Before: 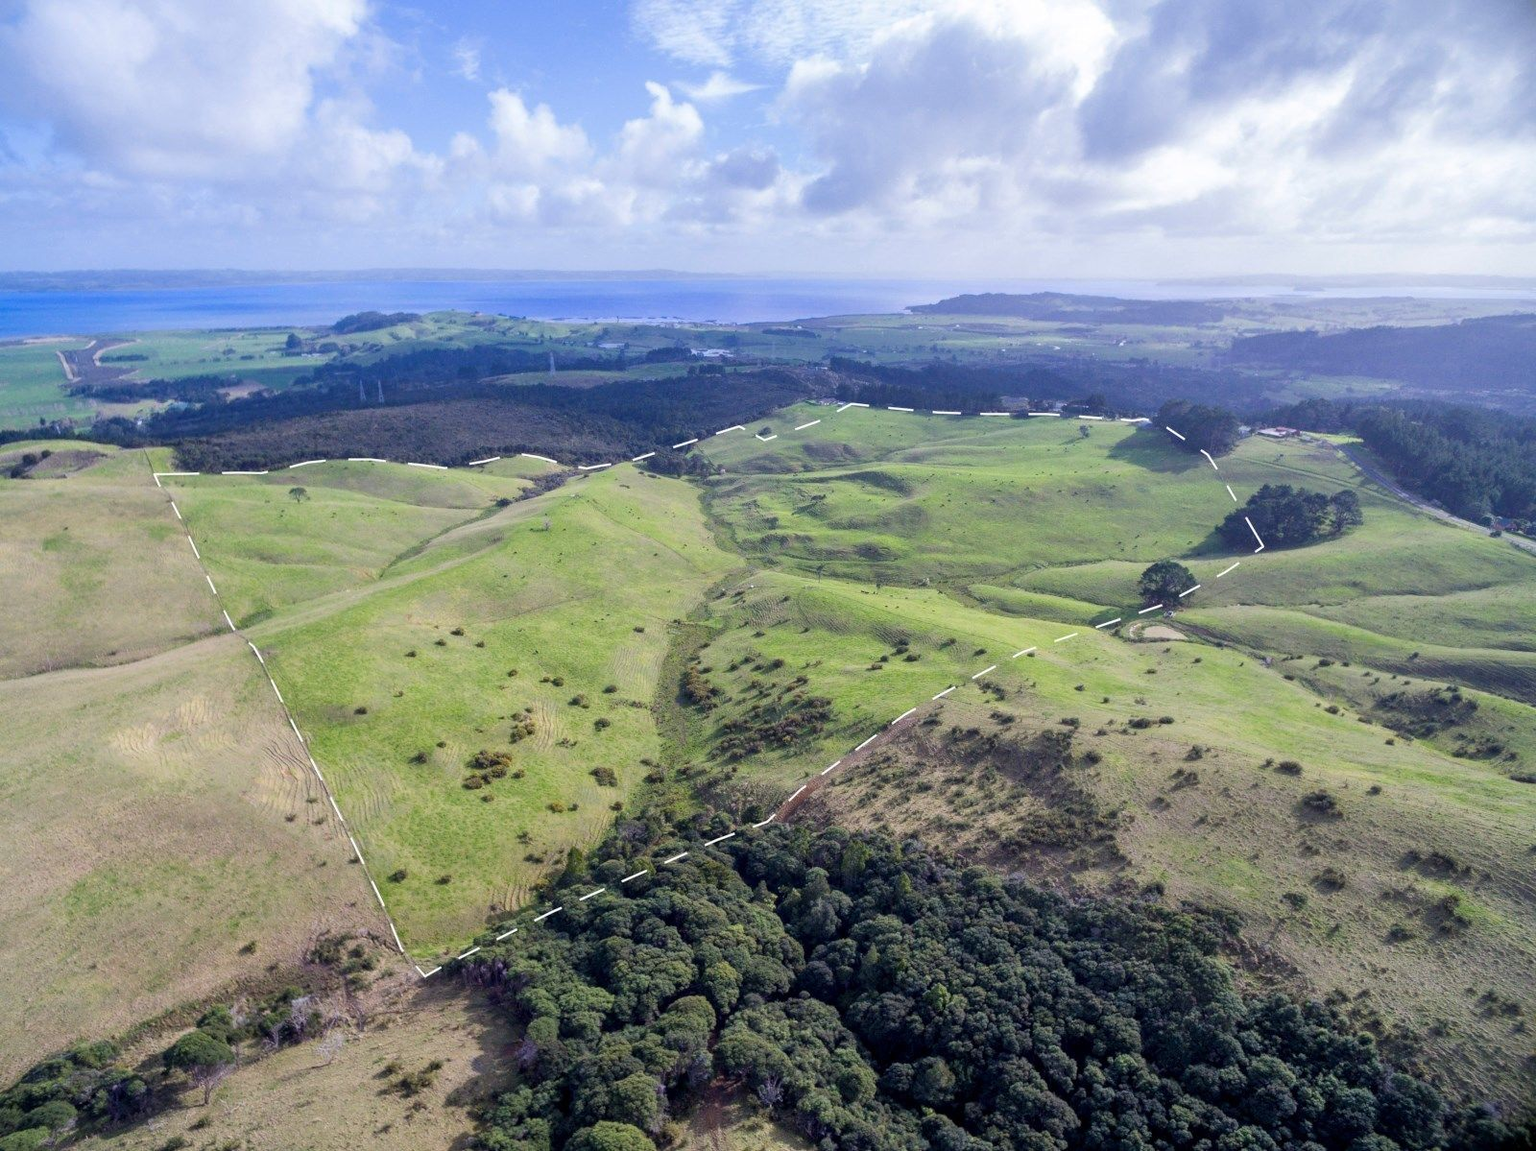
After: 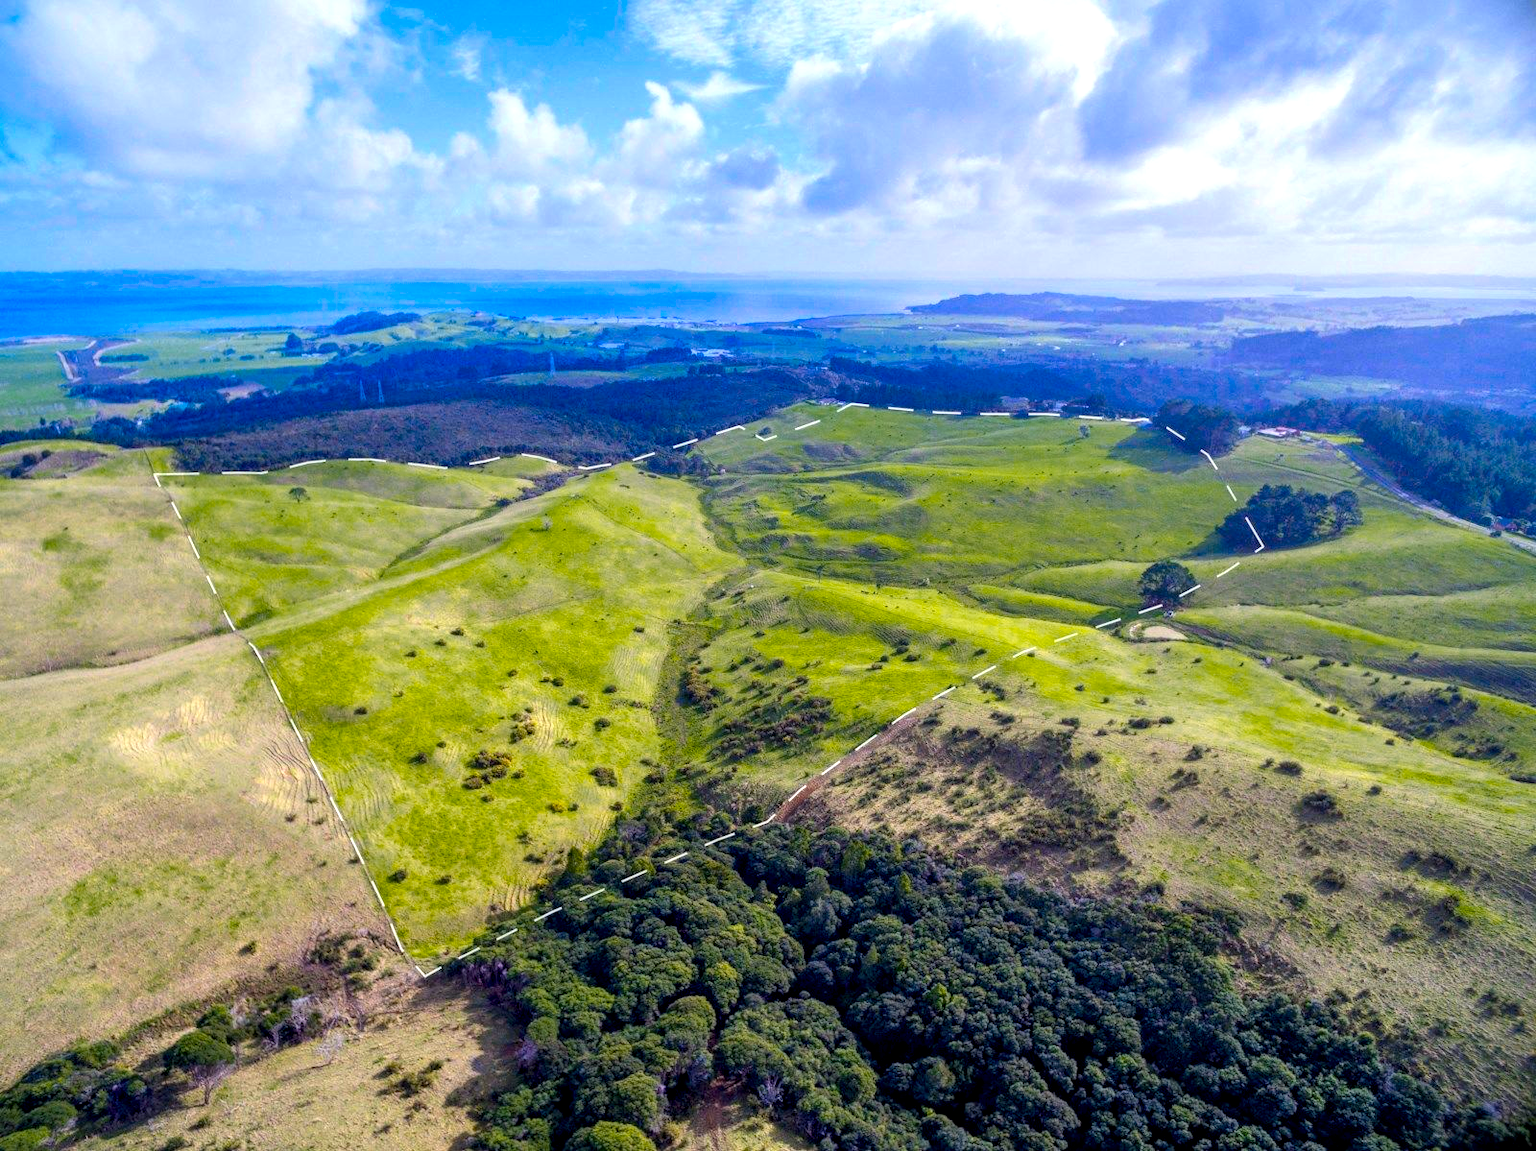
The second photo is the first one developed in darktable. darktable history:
local contrast: detail 130%
color balance rgb: linear chroma grading › global chroma 15%, perceptual saturation grading › global saturation 30%
color zones: curves: ch0 [(0.099, 0.624) (0.257, 0.596) (0.384, 0.376) (0.529, 0.492) (0.697, 0.564) (0.768, 0.532) (0.908, 0.644)]; ch1 [(0.112, 0.564) (0.254, 0.612) (0.432, 0.676) (0.592, 0.456) (0.743, 0.684) (0.888, 0.536)]; ch2 [(0.25, 0.5) (0.469, 0.36) (0.75, 0.5)]
